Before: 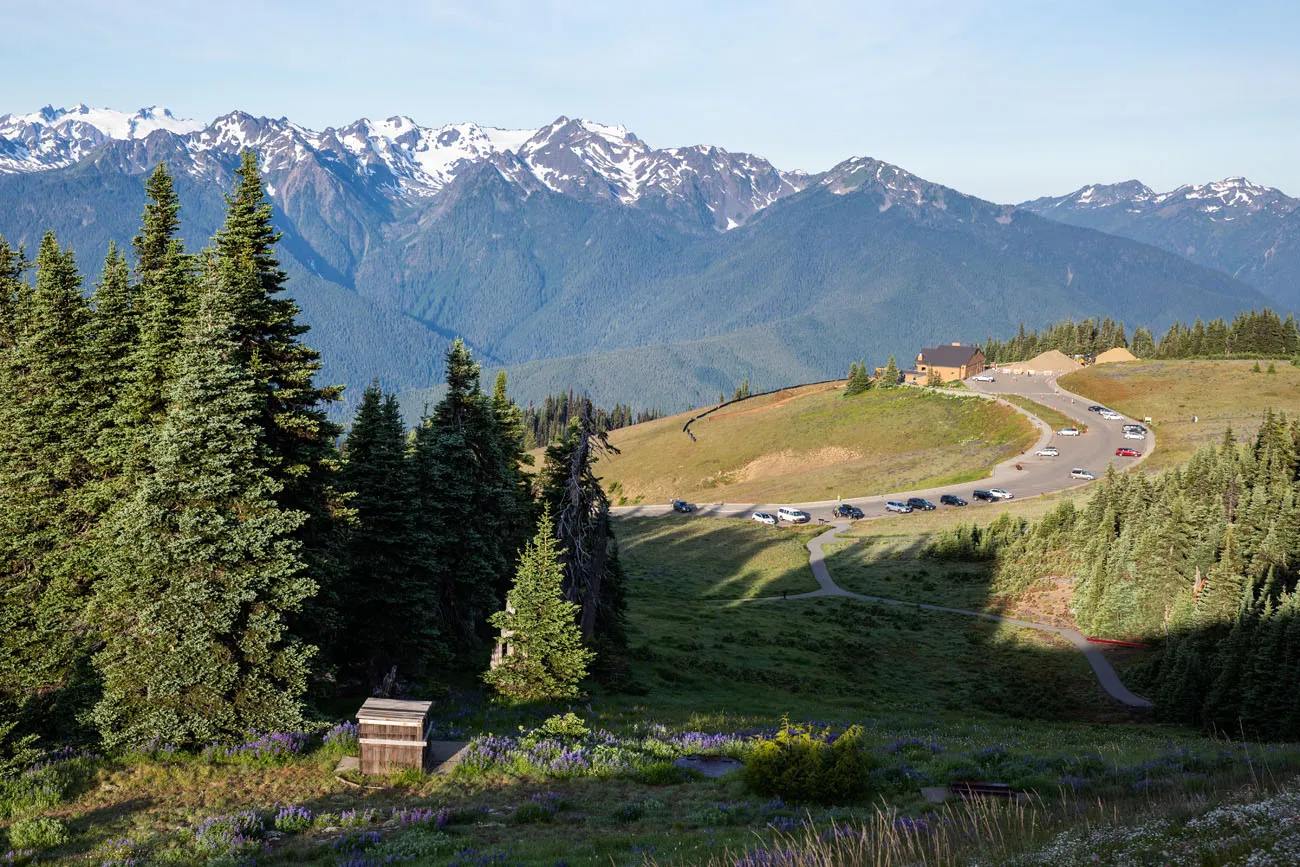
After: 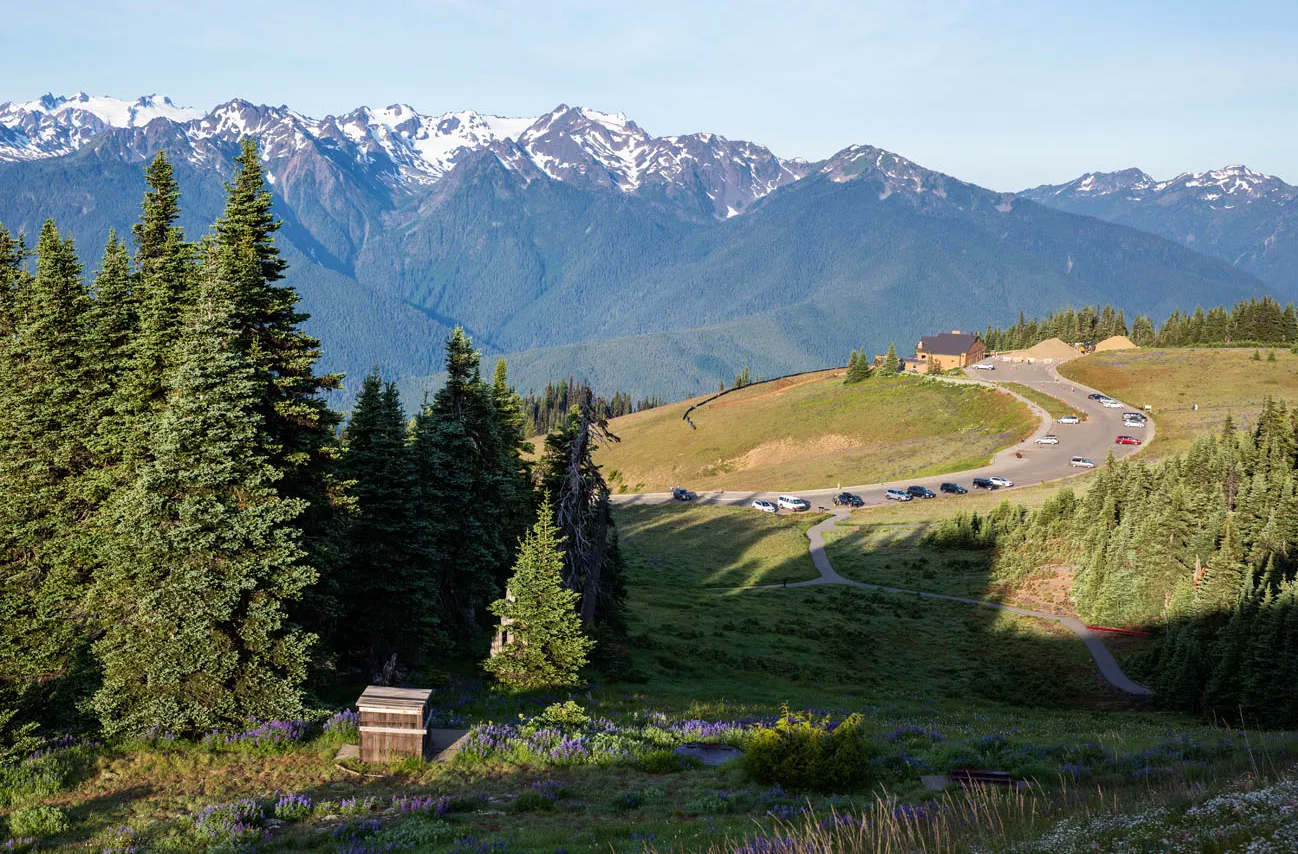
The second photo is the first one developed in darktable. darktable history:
crop: top 1.419%, right 0.113%
velvia: strength 17.55%
